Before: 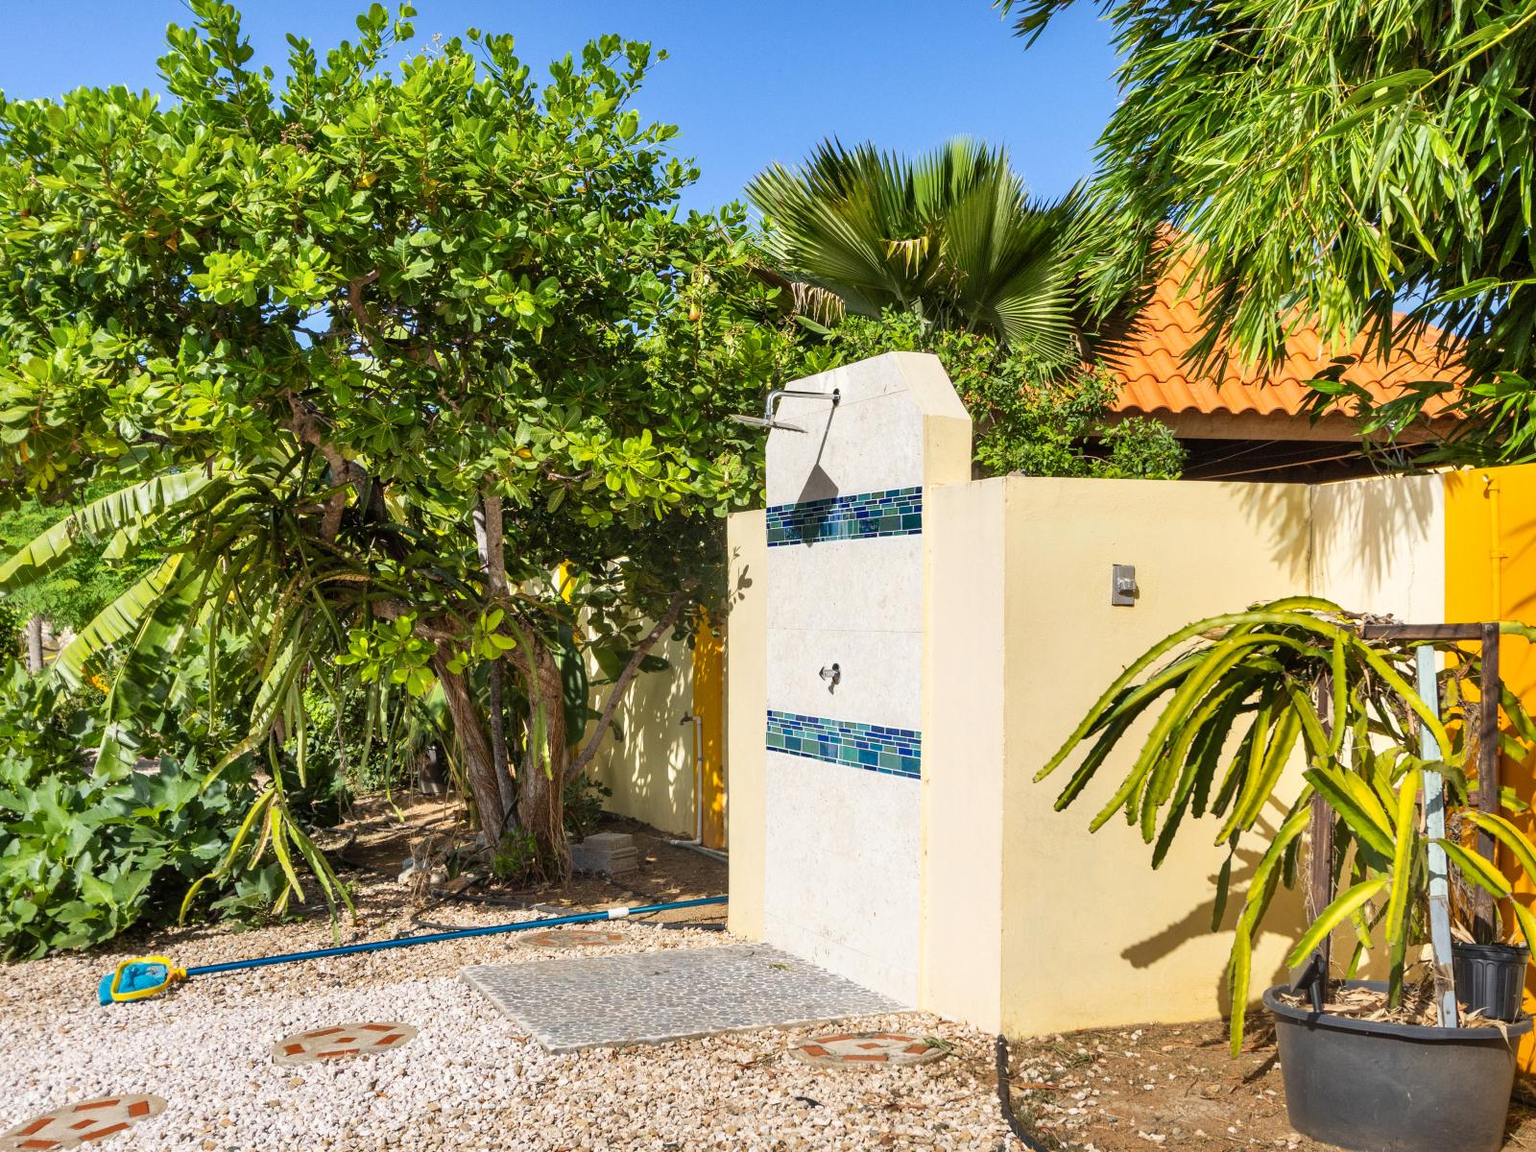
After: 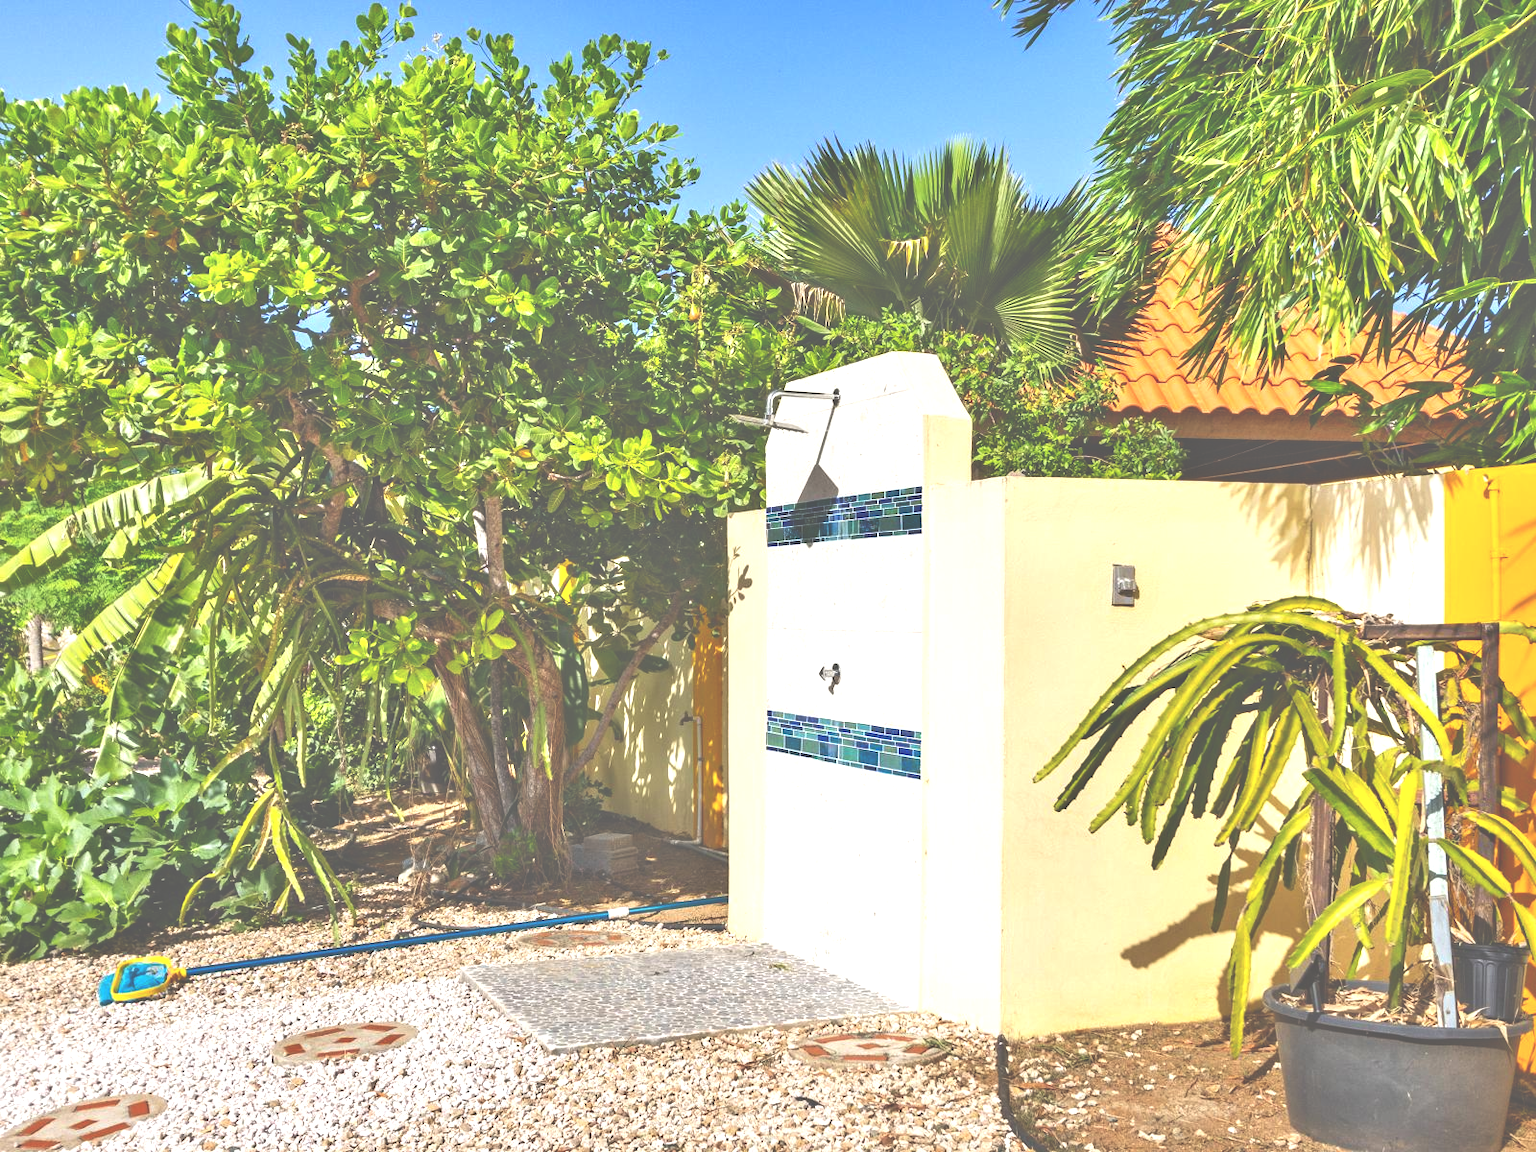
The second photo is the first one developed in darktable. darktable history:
contrast brightness saturation: contrast 0.07, brightness -0.14, saturation 0.11
tone equalizer: -7 EV 0.15 EV, -6 EV 0.6 EV, -5 EV 1.15 EV, -4 EV 1.33 EV, -3 EV 1.15 EV, -2 EV 0.6 EV, -1 EV 0.15 EV, mask exposure compensation -0.5 EV
exposure: black level correction -0.071, exposure 0.5 EV, compensate highlight preservation false
white balance: emerald 1
